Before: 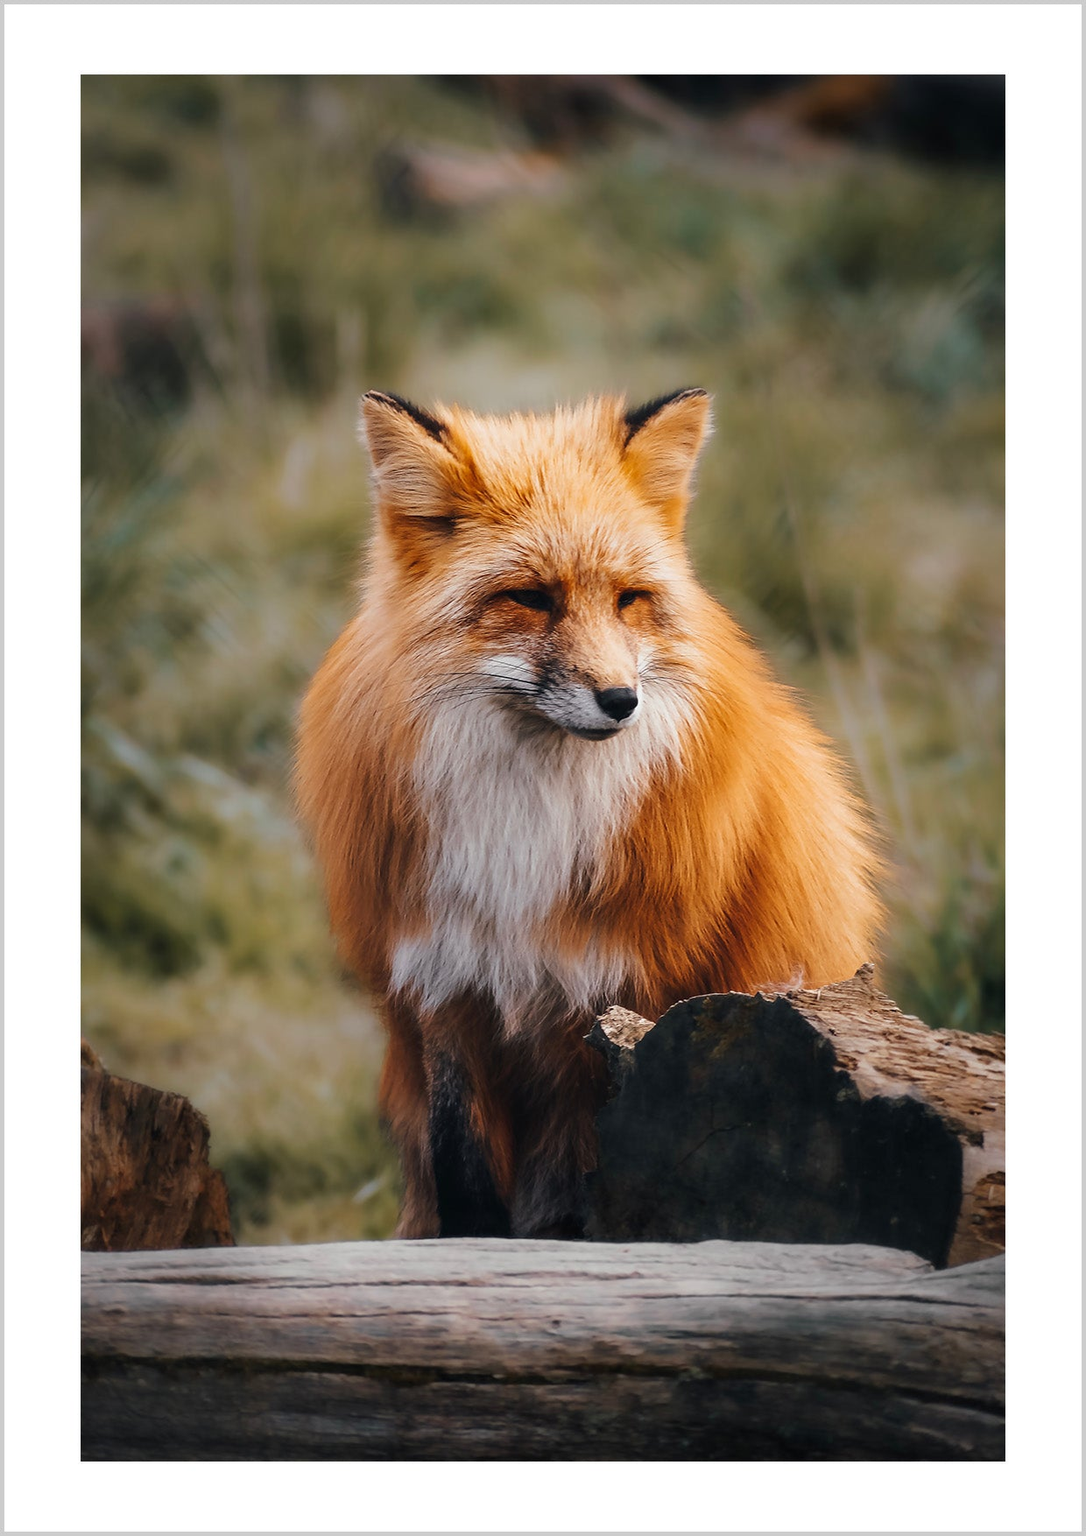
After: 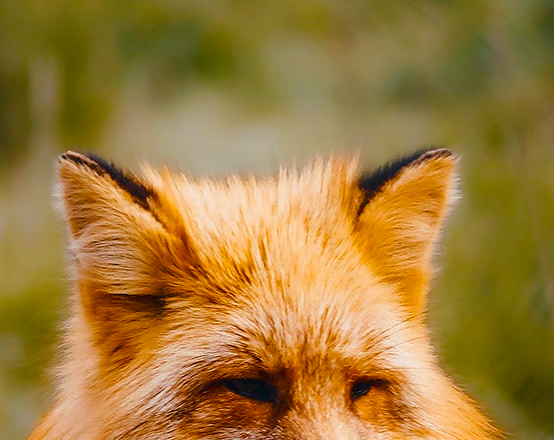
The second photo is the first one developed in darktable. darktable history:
crop: left 28.64%, top 16.832%, right 26.637%, bottom 58.055%
color balance rgb: linear chroma grading › global chroma 18.9%, perceptual saturation grading › global saturation 20%, perceptual saturation grading › highlights -25%, perceptual saturation grading › shadows 50%, global vibrance 18.93%
